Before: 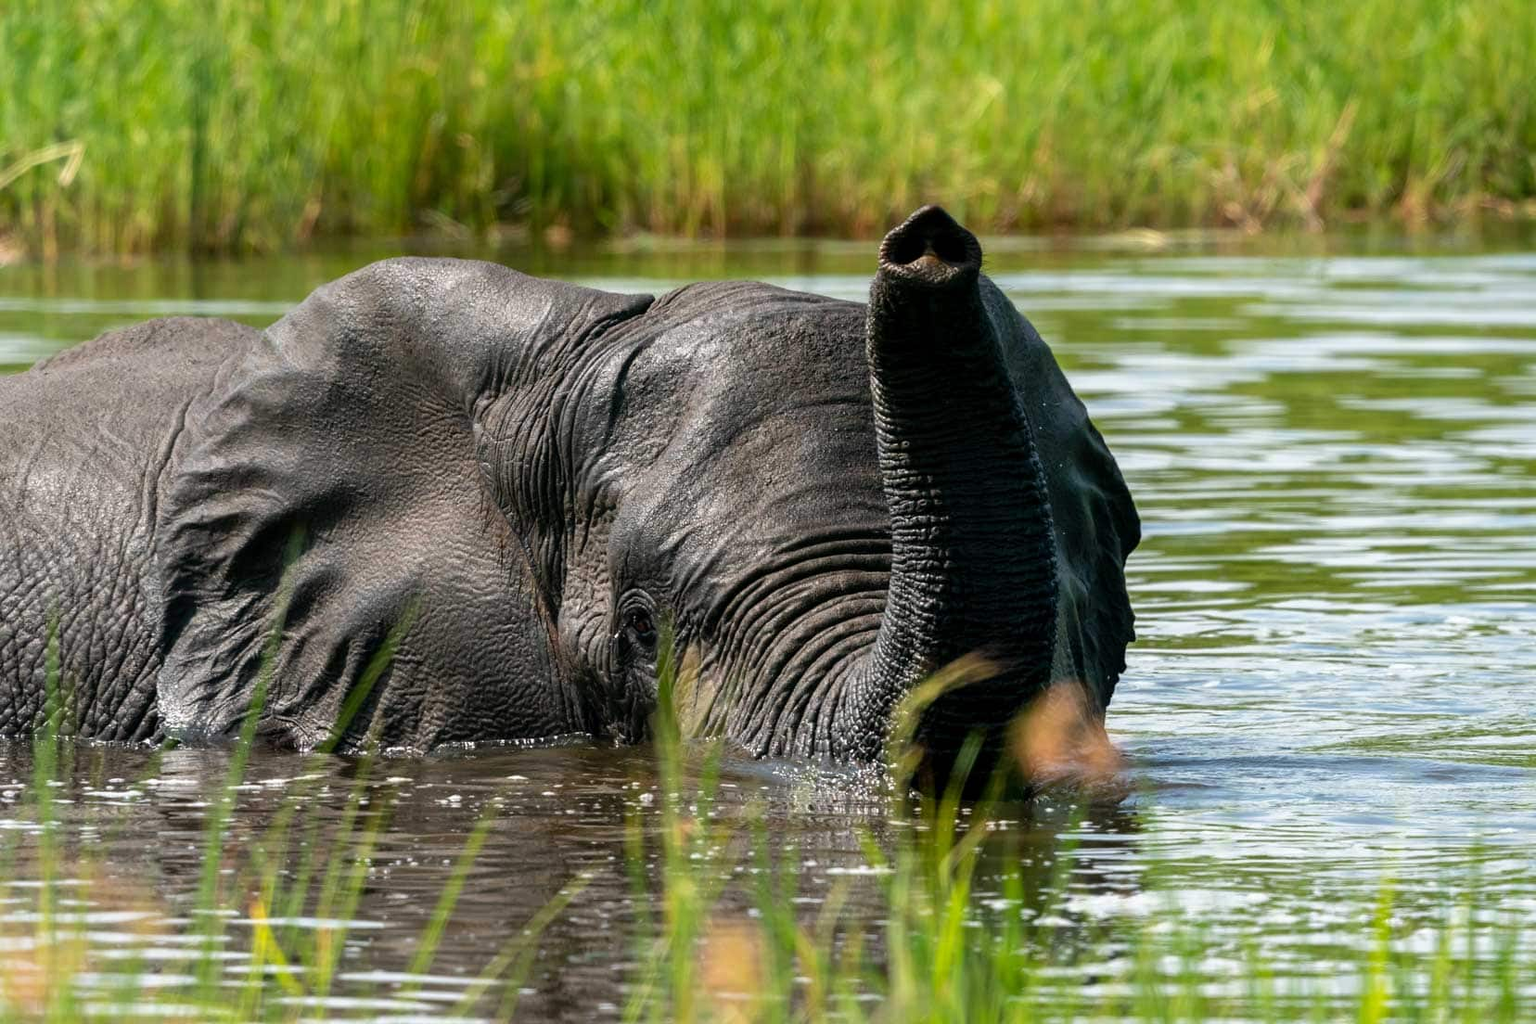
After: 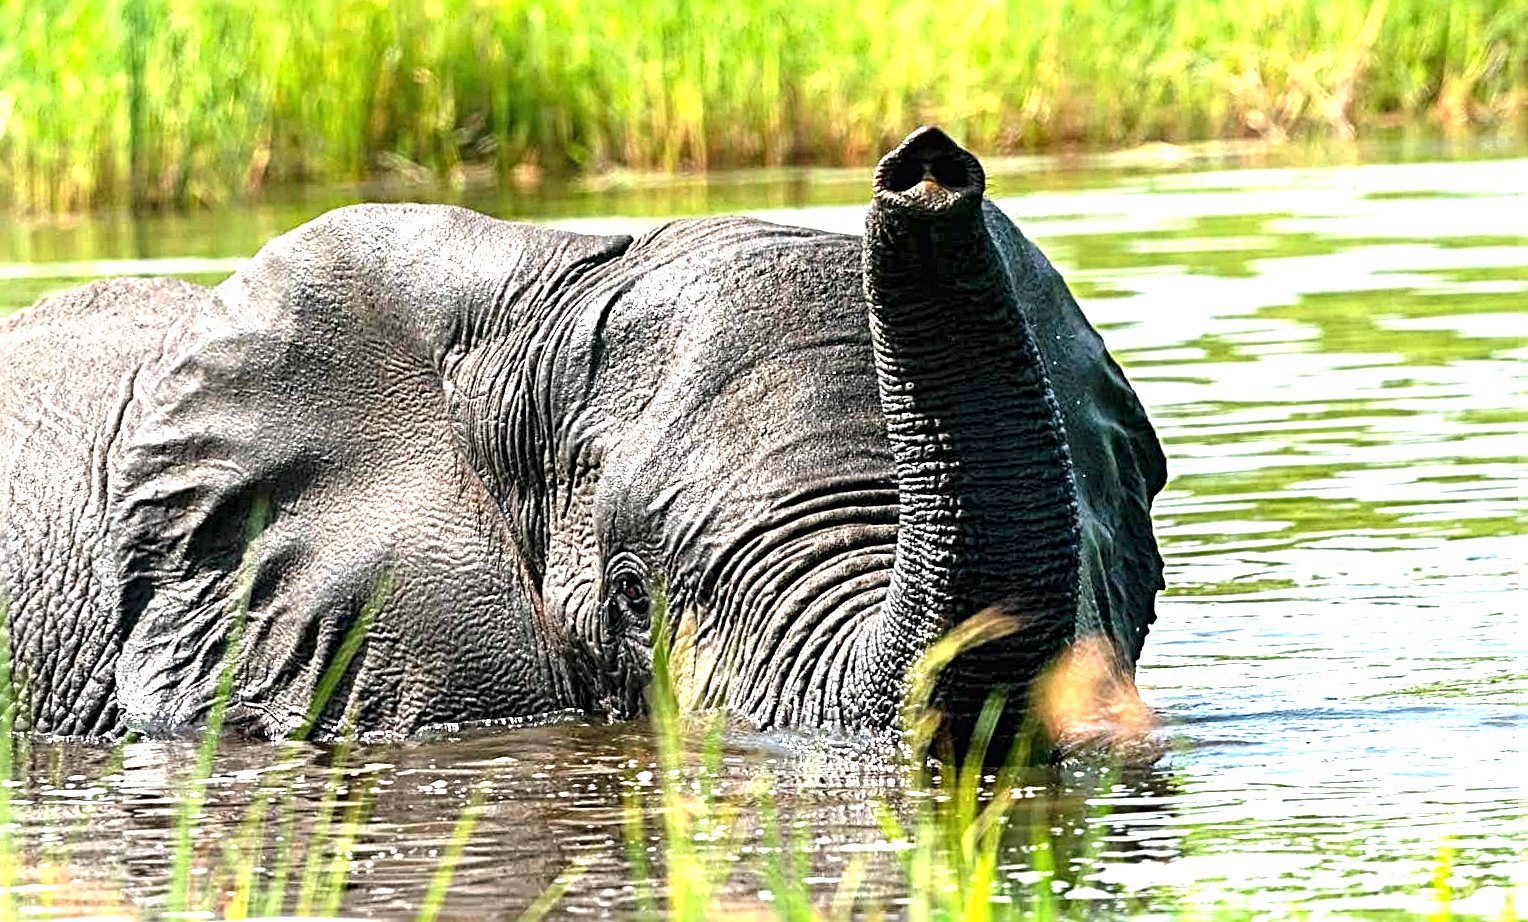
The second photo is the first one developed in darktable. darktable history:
exposure: black level correction 0, exposure 1.55 EV, compensate exposure bias true, compensate highlight preservation false
rotate and perspective: rotation -2.12°, lens shift (vertical) 0.009, lens shift (horizontal) -0.008, automatic cropping original format, crop left 0.036, crop right 0.964, crop top 0.05, crop bottom 0.959
crop: left 1.507%, top 6.147%, right 1.379%, bottom 6.637%
sharpen: radius 3.69, amount 0.928
